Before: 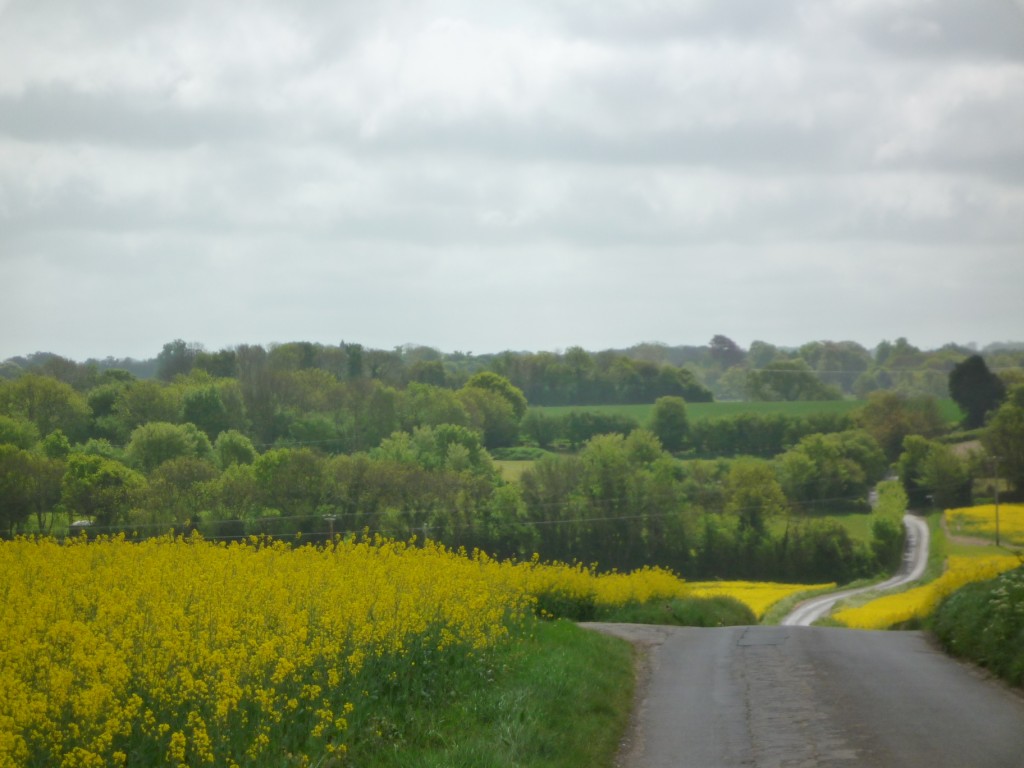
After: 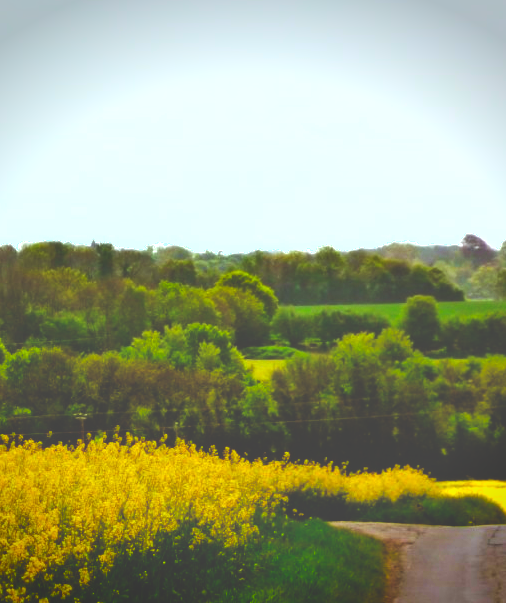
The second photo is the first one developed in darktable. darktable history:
exposure: black level correction 0, exposure 0.9 EV, compensate highlight preservation false
contrast brightness saturation: brightness 0.09, saturation 0.19
rgb levels: mode RGB, independent channels, levels [[0, 0.5, 1], [0, 0.521, 1], [0, 0.536, 1]]
crop and rotate: angle 0.02°, left 24.353%, top 13.219%, right 26.156%, bottom 8.224%
base curve: curves: ch0 [(0, 0.036) (0.083, 0.04) (0.804, 1)], preserve colors none
shadows and highlights: low approximation 0.01, soften with gaussian
vignetting: fall-off start 88.53%, fall-off radius 44.2%, saturation 0.376, width/height ratio 1.161
